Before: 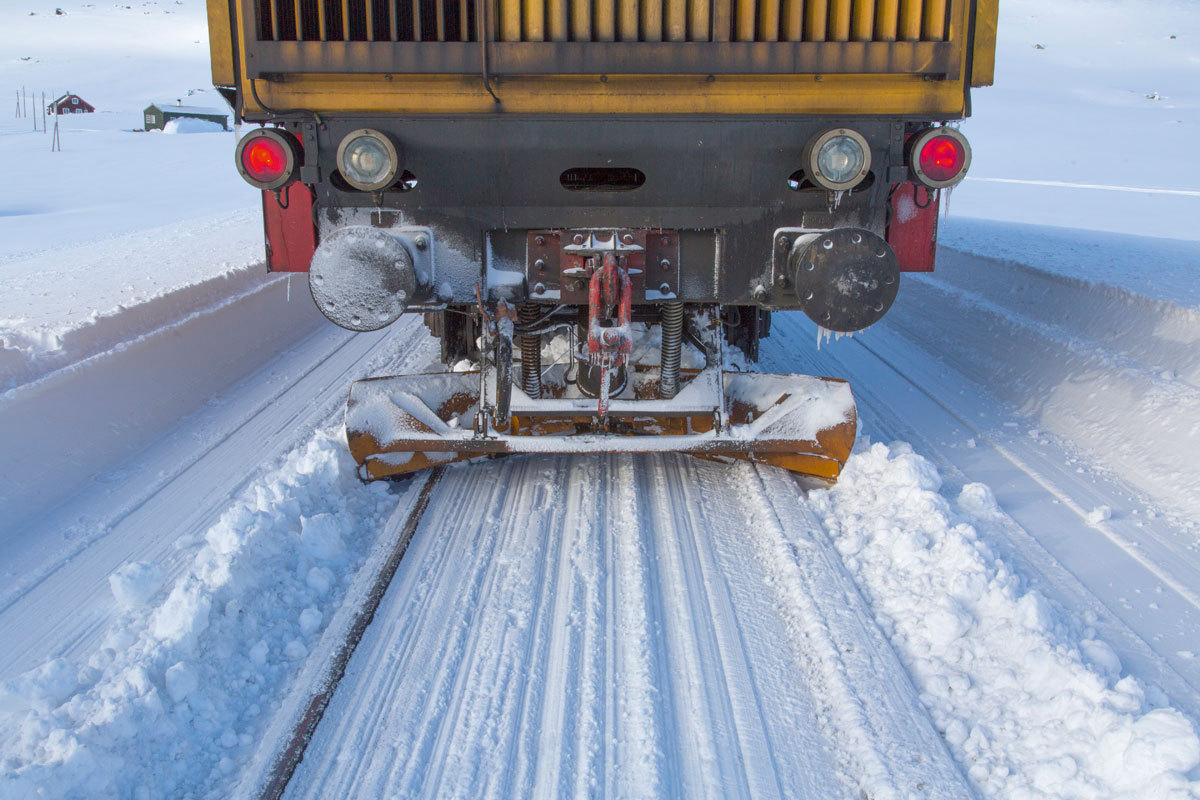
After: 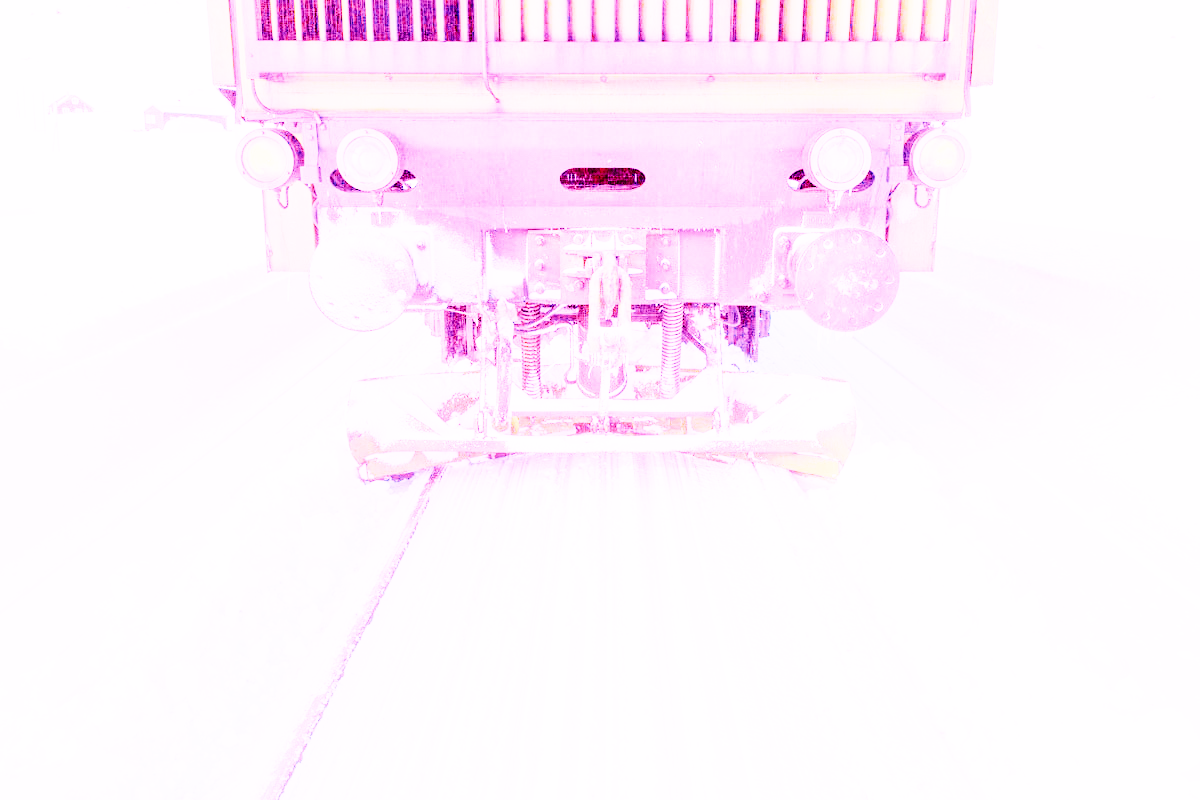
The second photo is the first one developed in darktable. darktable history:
white balance: red 8, blue 8
sigmoid: contrast 1.6, skew -0.2, preserve hue 0%, red attenuation 0.1, red rotation 0.035, green attenuation 0.1, green rotation -0.017, blue attenuation 0.15, blue rotation -0.052, base primaries Rec2020
haze removal: strength 0.29, distance 0.25, compatibility mode true, adaptive false
